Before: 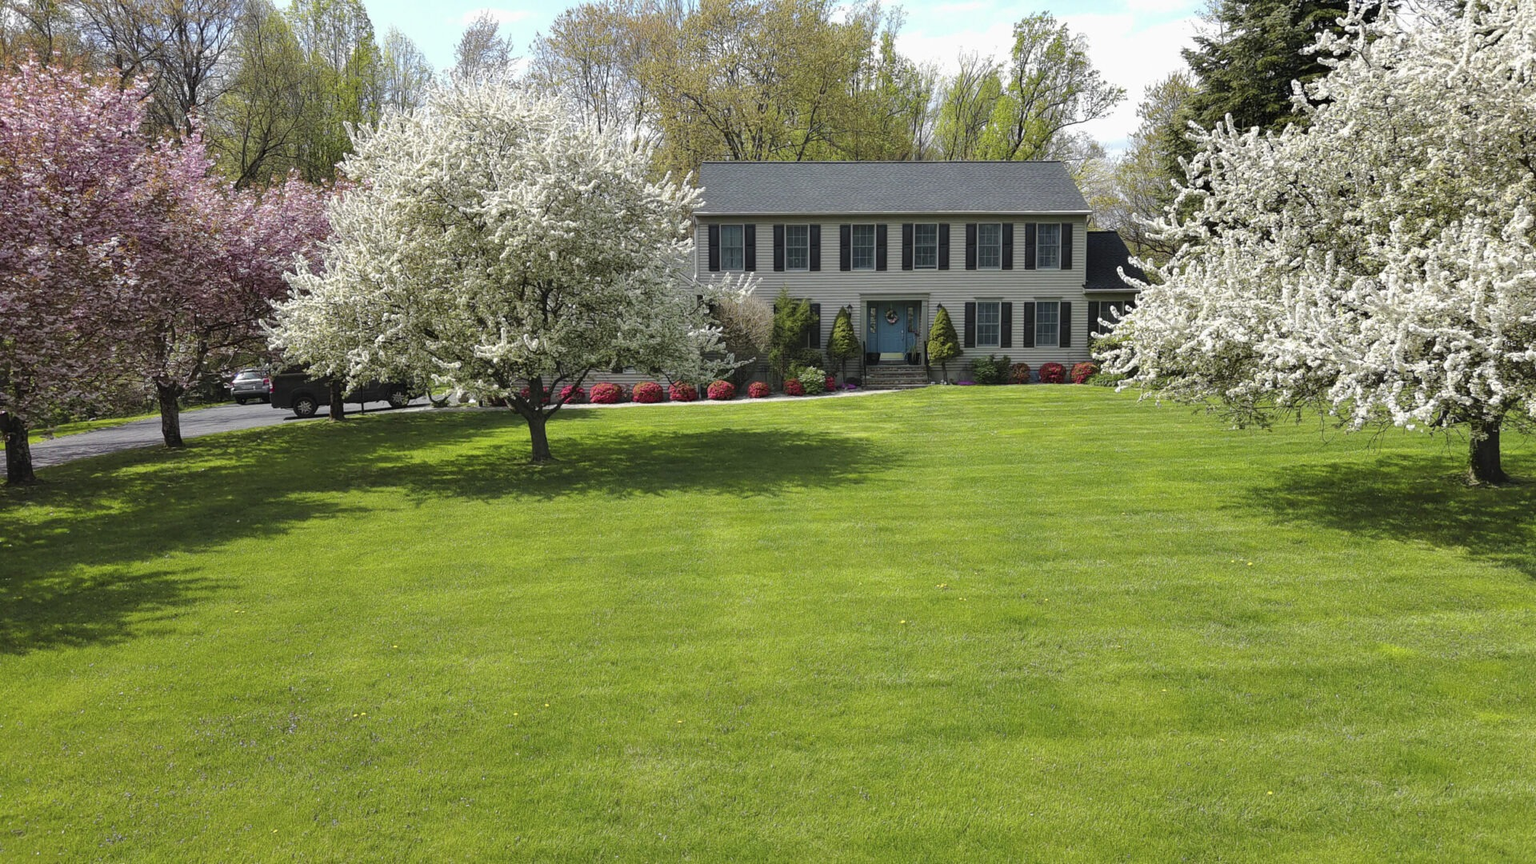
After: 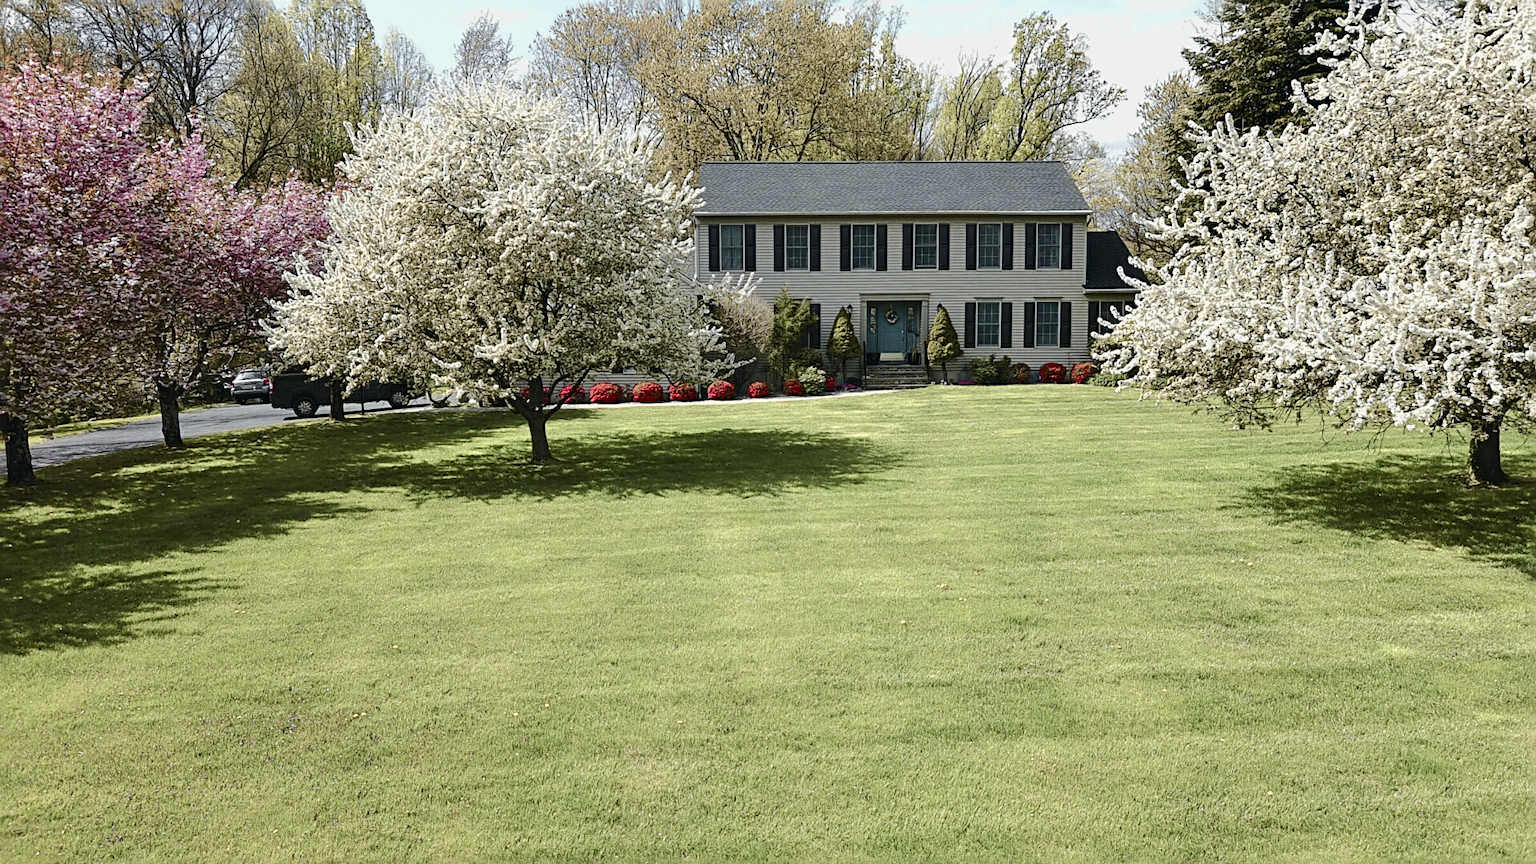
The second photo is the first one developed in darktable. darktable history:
color balance rgb: shadows lift › luminance -10%, shadows lift › chroma 1%, shadows lift › hue 113°, power › luminance -15%, highlights gain › chroma 0.2%, highlights gain › hue 333°, global offset › luminance 0.5%, perceptual saturation grading › global saturation 20%, perceptual saturation grading › highlights -50%, perceptual saturation grading › shadows 25%, contrast -10%
sharpen: radius 3.119
white balance: red 1.009, blue 0.985
tone curve: curves: ch0 [(0, 0) (0.035, 0.017) (0.131, 0.108) (0.279, 0.279) (0.476, 0.554) (0.617, 0.693) (0.704, 0.77) (0.801, 0.854) (0.895, 0.927) (1, 0.976)]; ch1 [(0, 0) (0.318, 0.278) (0.444, 0.427) (0.493, 0.488) (0.504, 0.497) (0.537, 0.538) (0.594, 0.616) (0.746, 0.764) (1, 1)]; ch2 [(0, 0) (0.316, 0.292) (0.381, 0.37) (0.423, 0.448) (0.476, 0.482) (0.502, 0.495) (0.529, 0.547) (0.583, 0.608) (0.639, 0.657) (0.7, 0.7) (0.861, 0.808) (1, 0.951)], color space Lab, independent channels, preserve colors none
color zones: curves: ch0 [(0, 0.473) (0.001, 0.473) (0.226, 0.548) (0.4, 0.589) (0.525, 0.54) (0.728, 0.403) (0.999, 0.473) (1, 0.473)]; ch1 [(0, 0.619) (0.001, 0.619) (0.234, 0.388) (0.4, 0.372) (0.528, 0.422) (0.732, 0.53) (0.999, 0.619) (1, 0.619)]; ch2 [(0, 0.547) (0.001, 0.547) (0.226, 0.45) (0.4, 0.525) (0.525, 0.585) (0.8, 0.511) (0.999, 0.547) (1, 0.547)]
